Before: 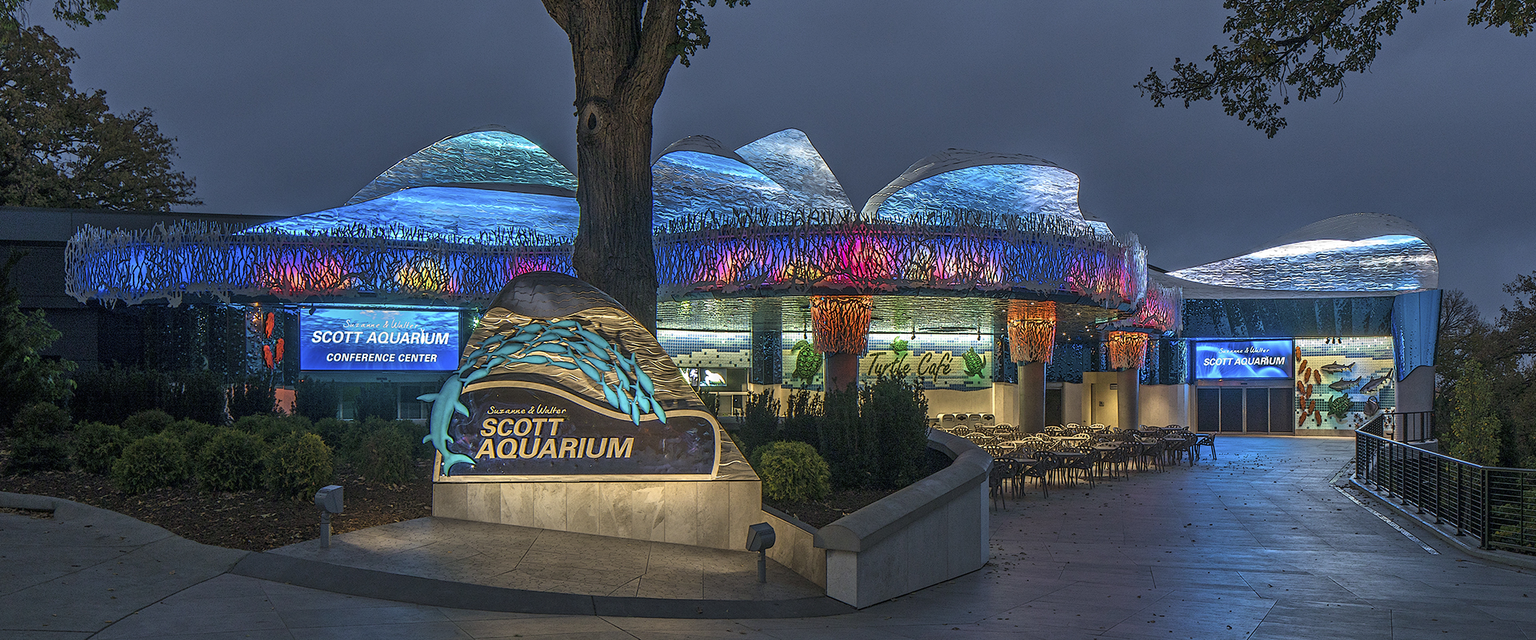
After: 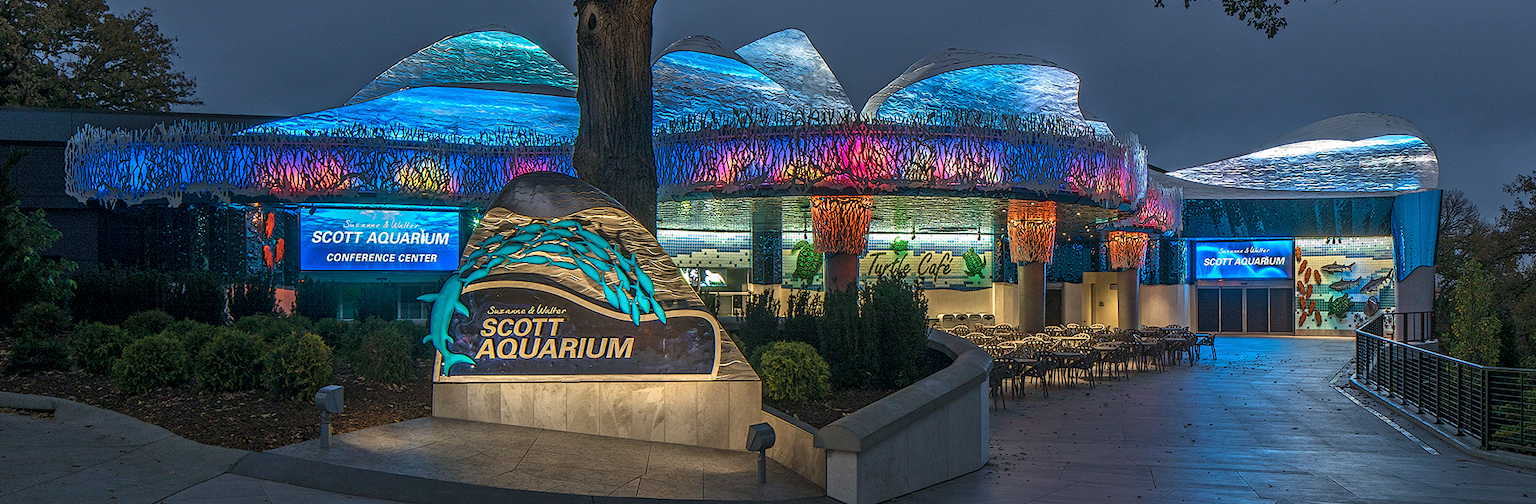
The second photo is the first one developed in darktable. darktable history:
crop and rotate: top 15.733%, bottom 5.429%
